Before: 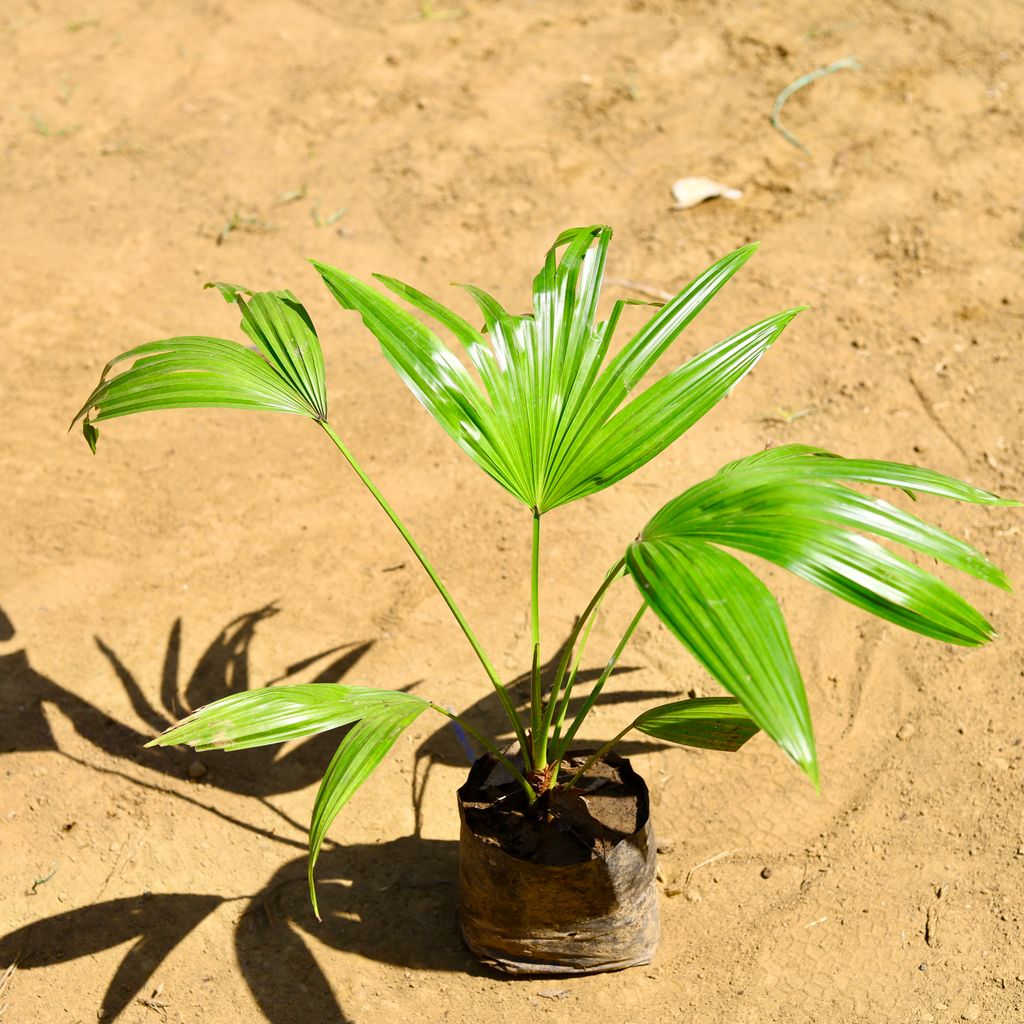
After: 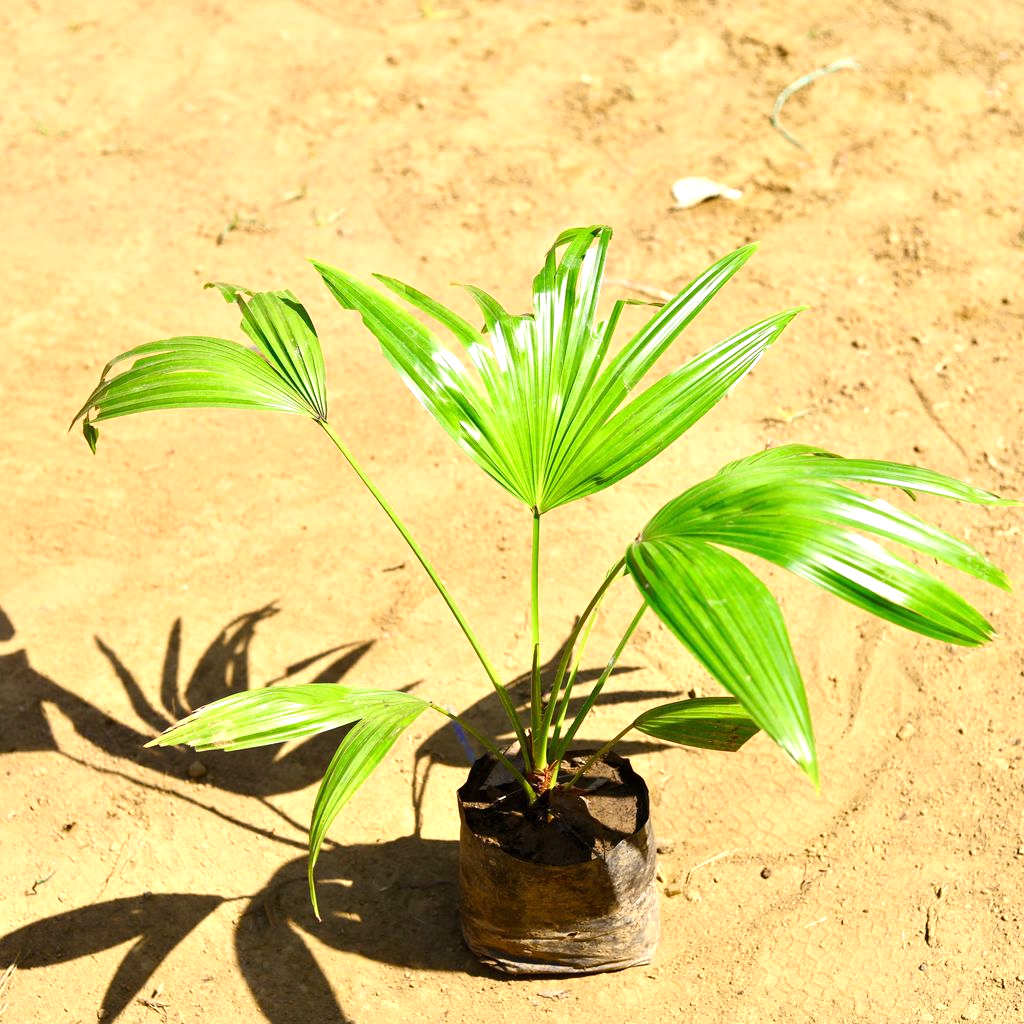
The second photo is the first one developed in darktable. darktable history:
exposure: black level correction 0, exposure 0.5 EV, compensate exposure bias true, compensate highlight preservation false
white balance: emerald 1
